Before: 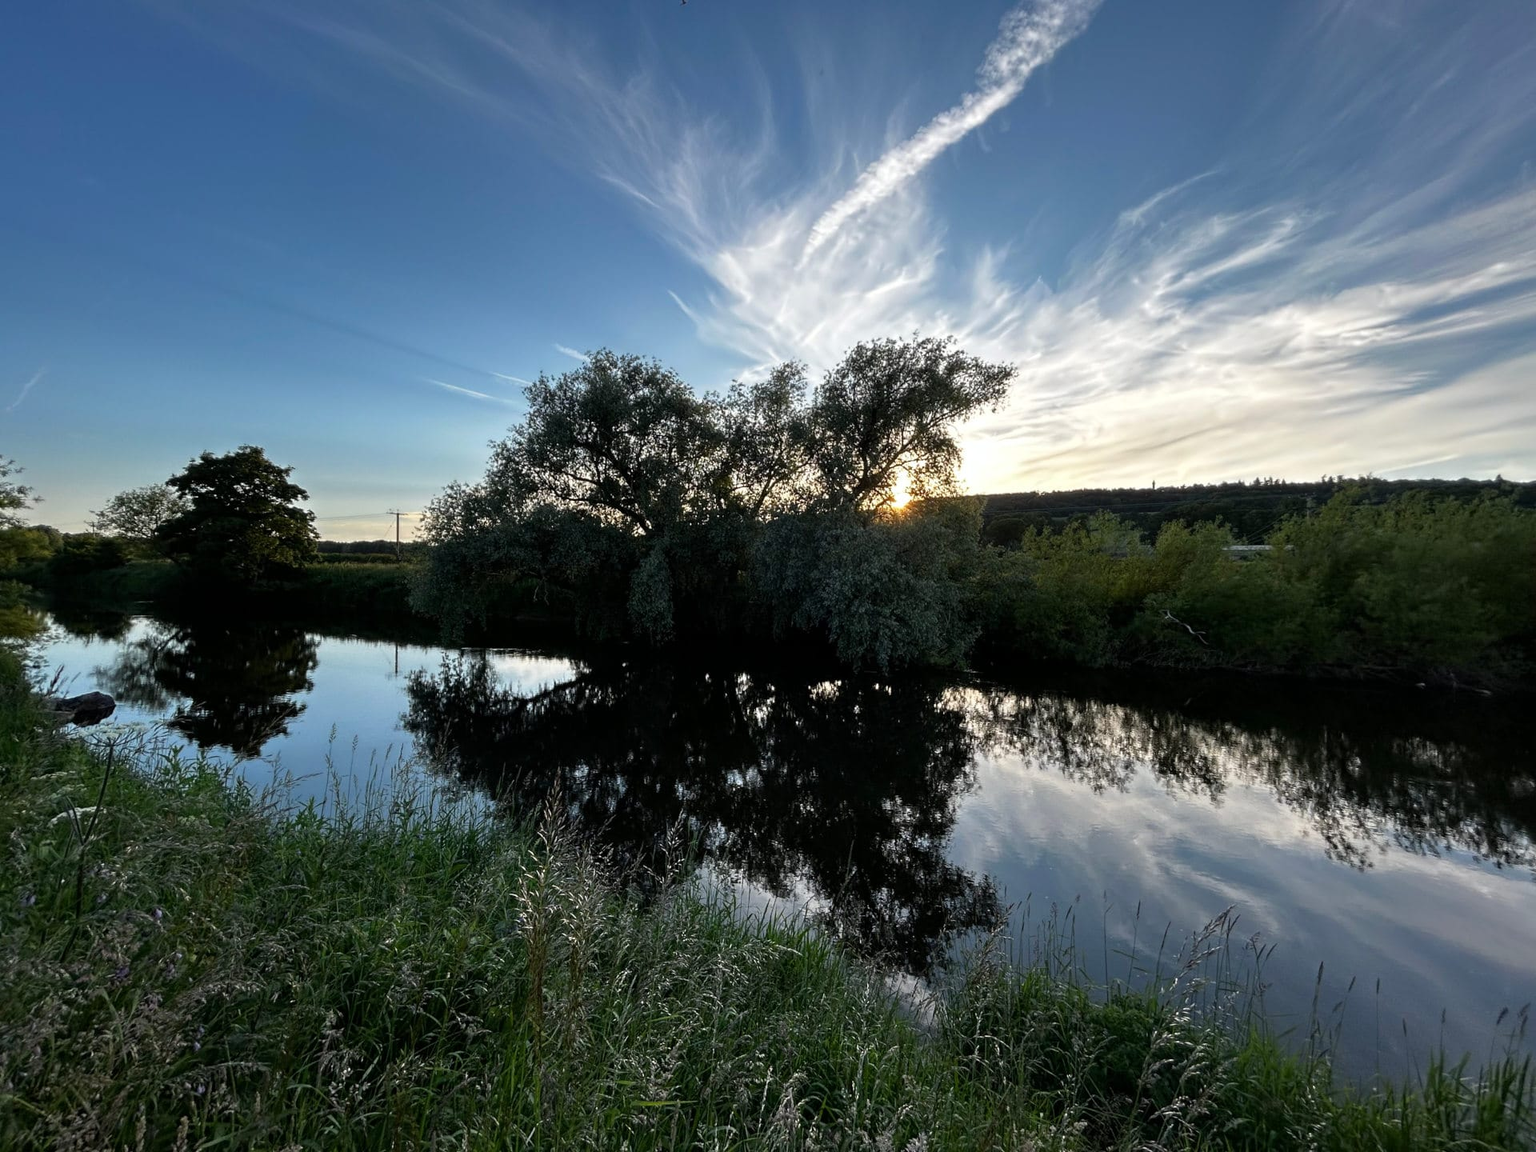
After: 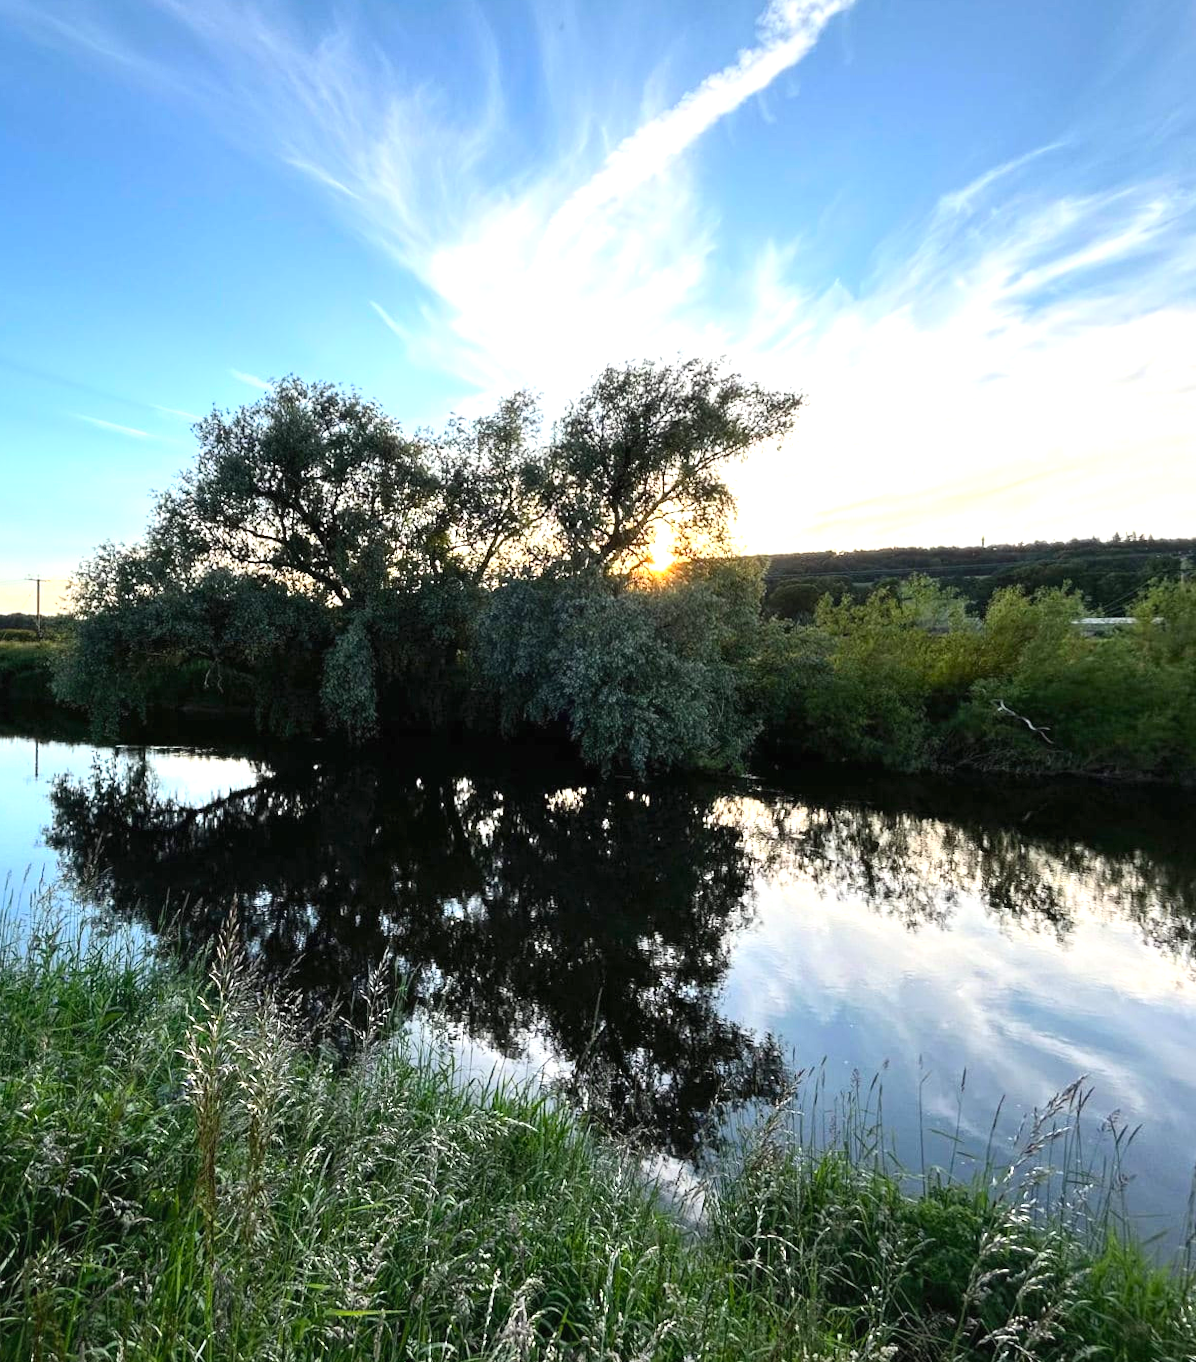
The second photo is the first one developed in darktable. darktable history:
rotate and perspective: lens shift (horizontal) -0.055, automatic cropping off
contrast brightness saturation: contrast 0.2, brightness 0.16, saturation 0.22
exposure: black level correction 0, exposure 0.95 EV, compensate exposure bias true, compensate highlight preservation false
crop and rotate: left 22.918%, top 5.629%, right 14.711%, bottom 2.247%
tone equalizer: on, module defaults
